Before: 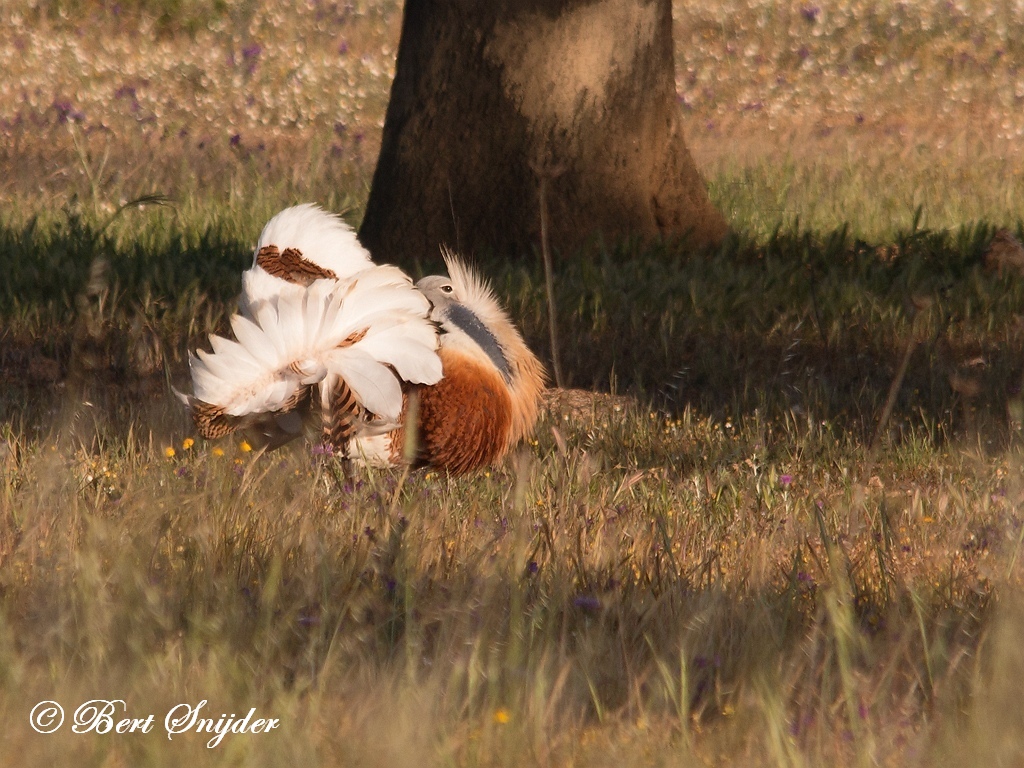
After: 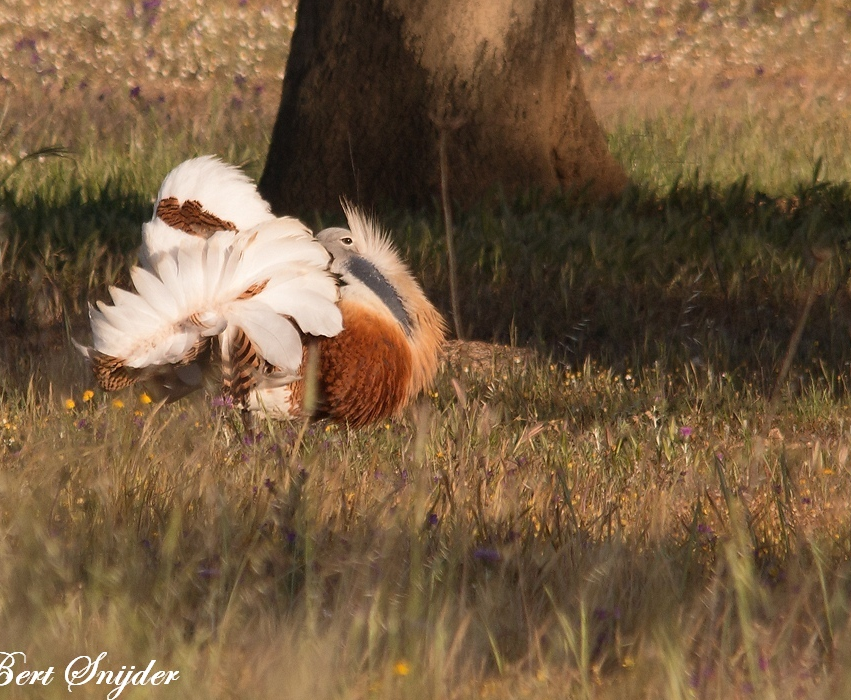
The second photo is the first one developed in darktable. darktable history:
crop: left 9.776%, top 6.255%, right 7.05%, bottom 2.495%
